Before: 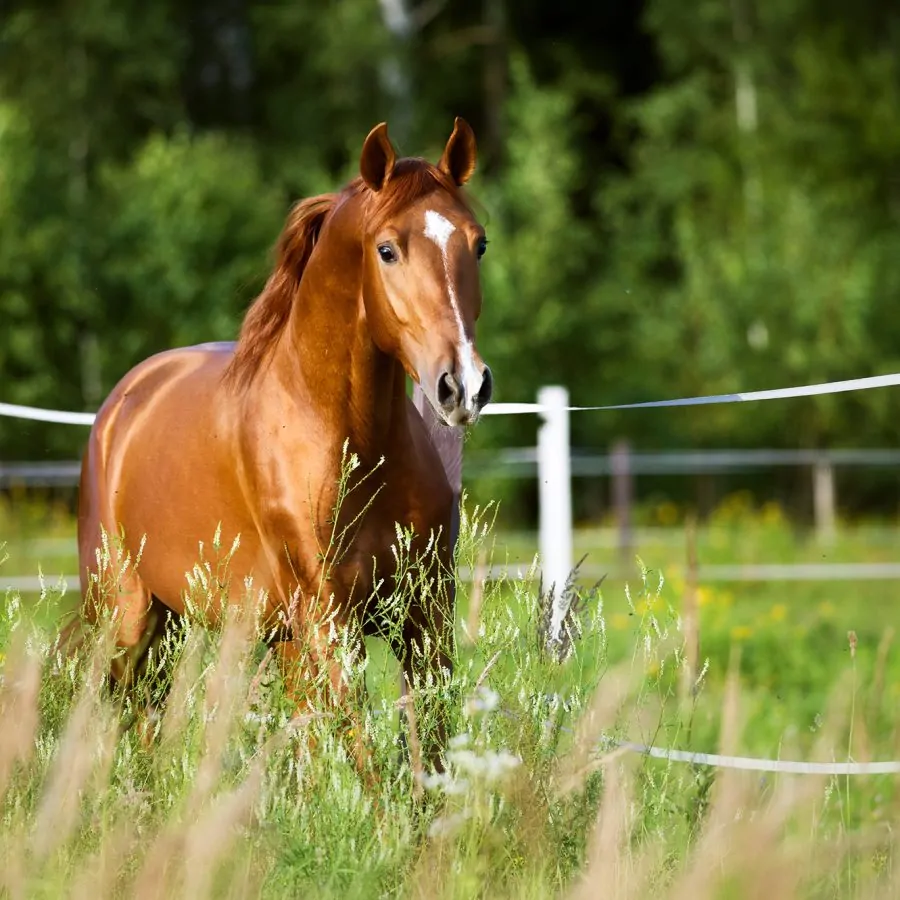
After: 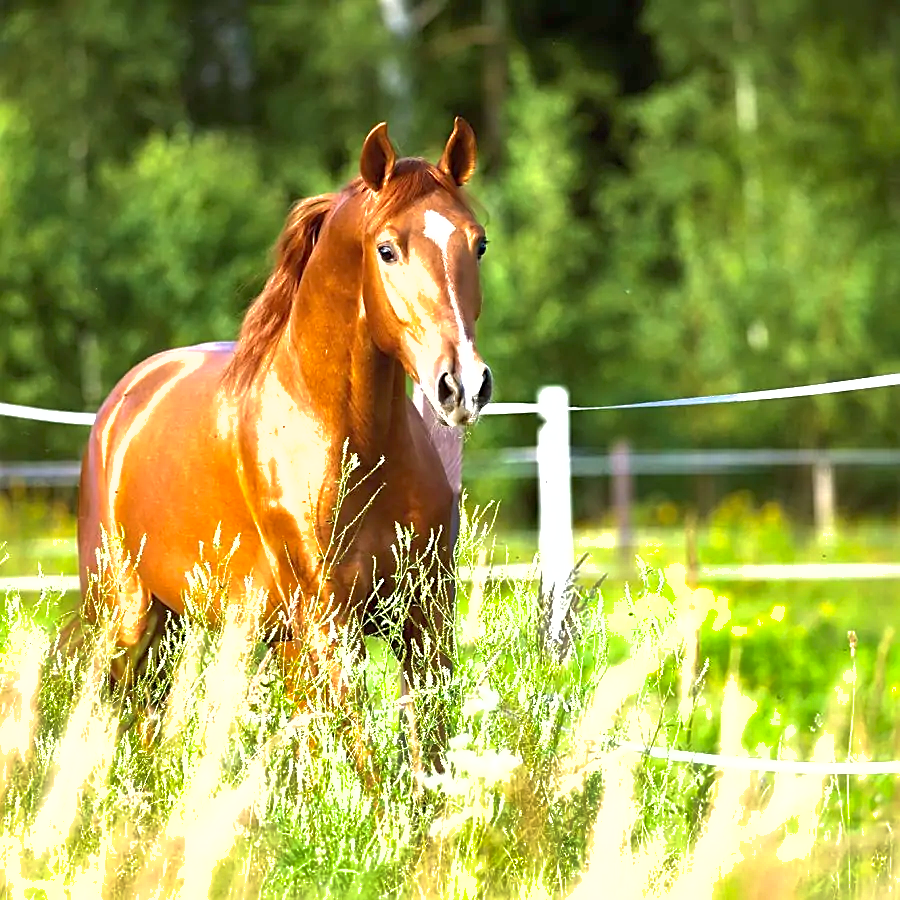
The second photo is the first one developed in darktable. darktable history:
exposure: black level correction 0, exposure 1.2 EV, compensate exposure bias true, compensate highlight preservation false
sharpen: on, module defaults
velvia: strength 9.25%
shadows and highlights: on, module defaults
